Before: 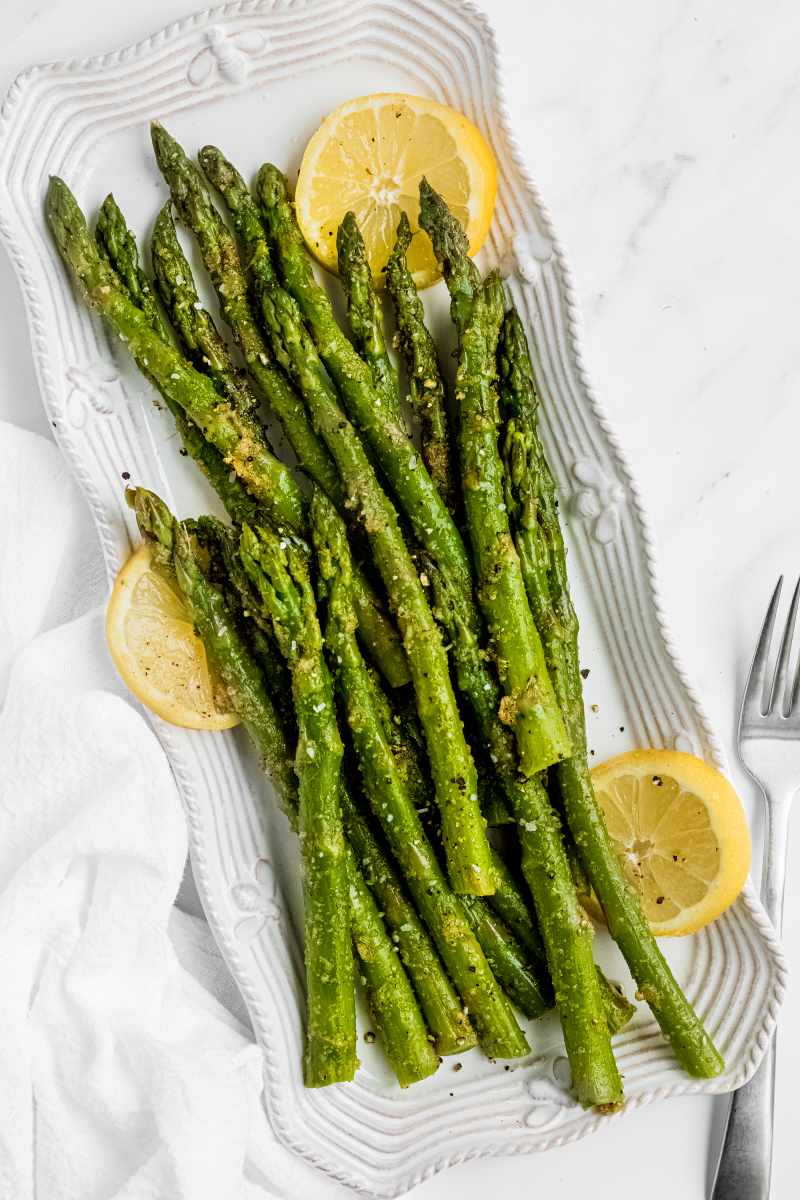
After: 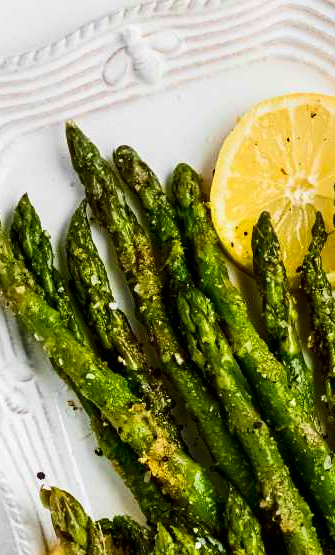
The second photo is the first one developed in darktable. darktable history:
crop and rotate: left 10.817%, top 0.062%, right 47.194%, bottom 53.626%
contrast brightness saturation: contrast 0.19, brightness -0.11, saturation 0.21
